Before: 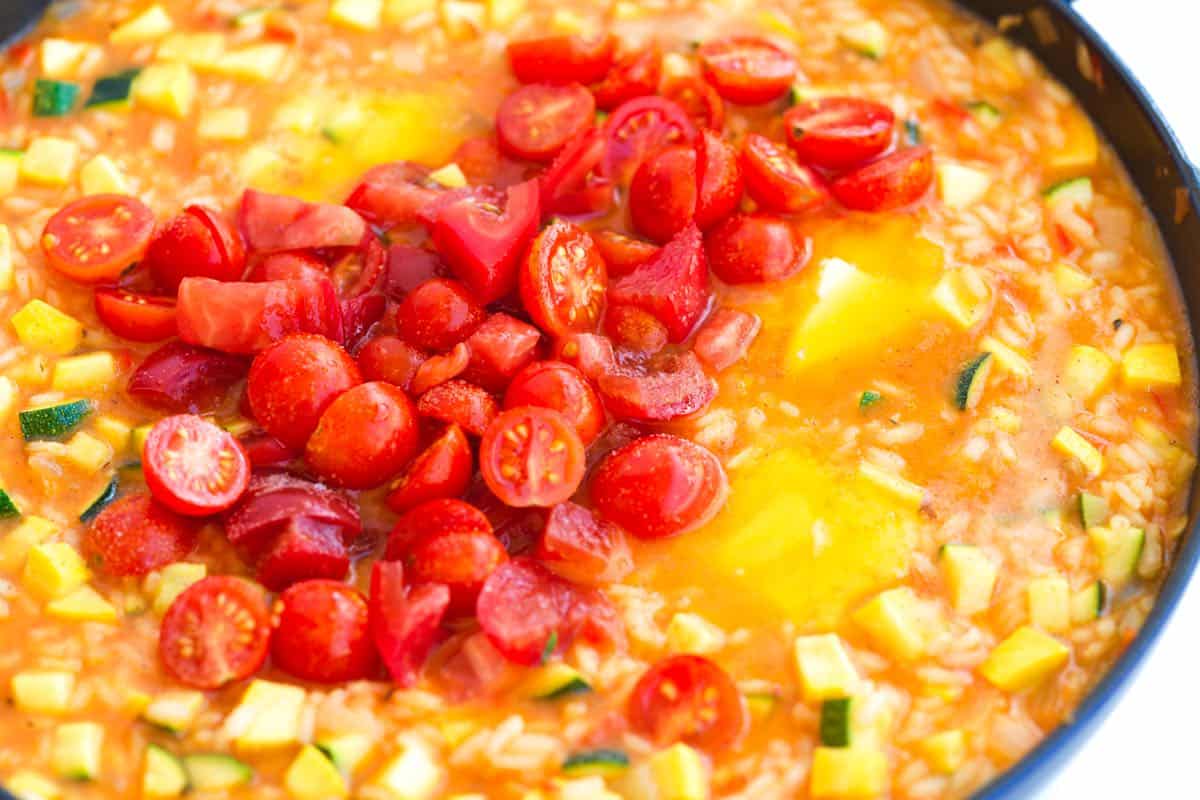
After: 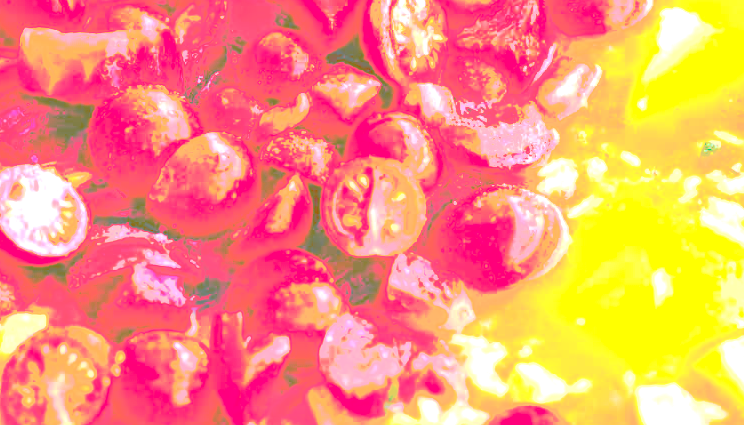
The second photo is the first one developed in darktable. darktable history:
tone equalizer: on, module defaults
exposure: black level correction 0, exposure 1 EV, compensate exposure bias true, compensate highlight preservation false
tone curve: curves: ch0 [(0, 0) (0.003, 0.011) (0.011, 0.043) (0.025, 0.133) (0.044, 0.226) (0.069, 0.303) (0.1, 0.371) (0.136, 0.429) (0.177, 0.482) (0.224, 0.516) (0.277, 0.539) (0.335, 0.535) (0.399, 0.517) (0.468, 0.498) (0.543, 0.523) (0.623, 0.655) (0.709, 0.83) (0.801, 0.827) (0.898, 0.89) (1, 1)], preserve colors none
white balance: red 1.042, blue 1.17
crop: left 13.312%, top 31.28%, right 24.627%, bottom 15.582%
